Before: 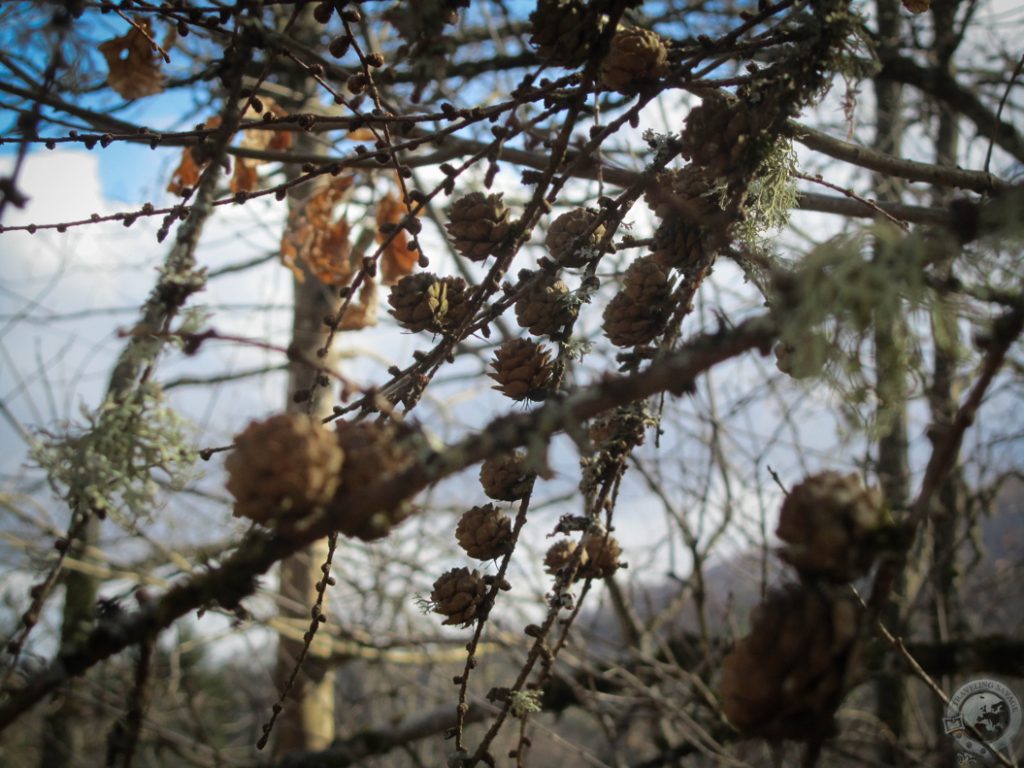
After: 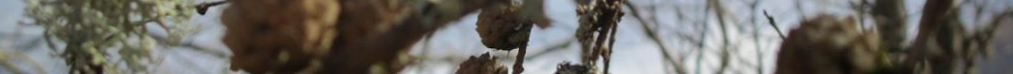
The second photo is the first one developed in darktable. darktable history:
rotate and perspective: rotation -1°, crop left 0.011, crop right 0.989, crop top 0.025, crop bottom 0.975
crop and rotate: top 59.084%, bottom 30.916%
